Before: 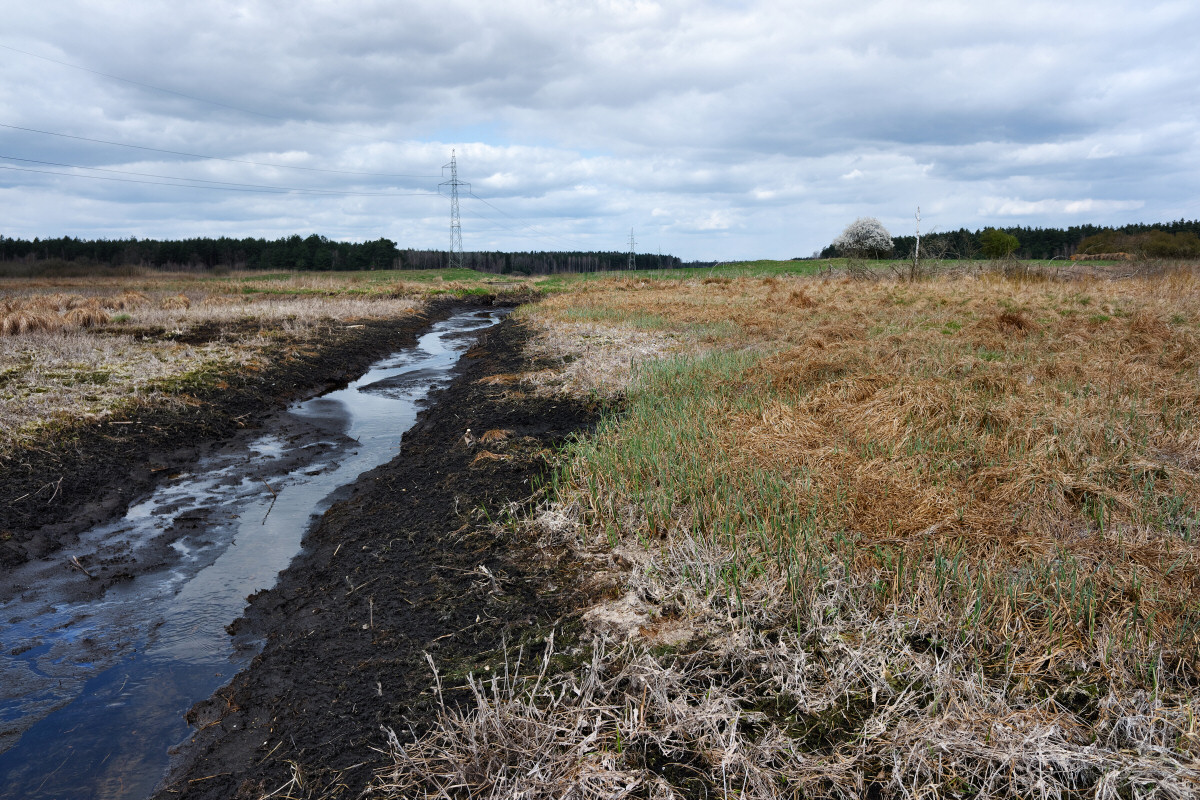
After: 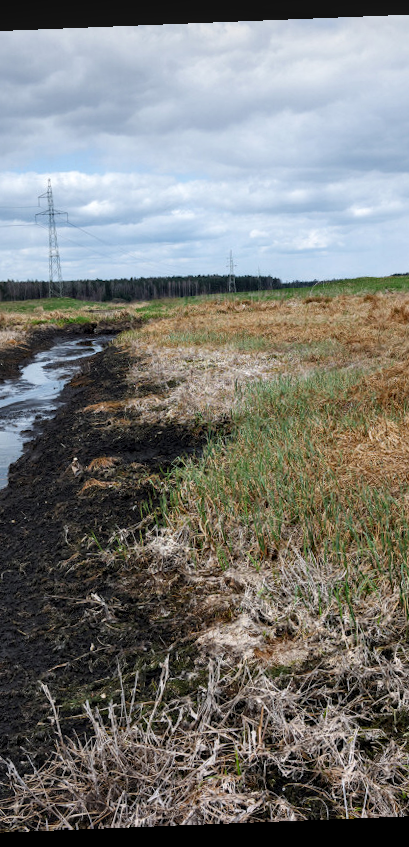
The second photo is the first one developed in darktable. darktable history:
vibrance: vibrance 20%
crop: left 33.36%, right 33.36%
local contrast: on, module defaults
rotate and perspective: rotation -2.29°, automatic cropping off
